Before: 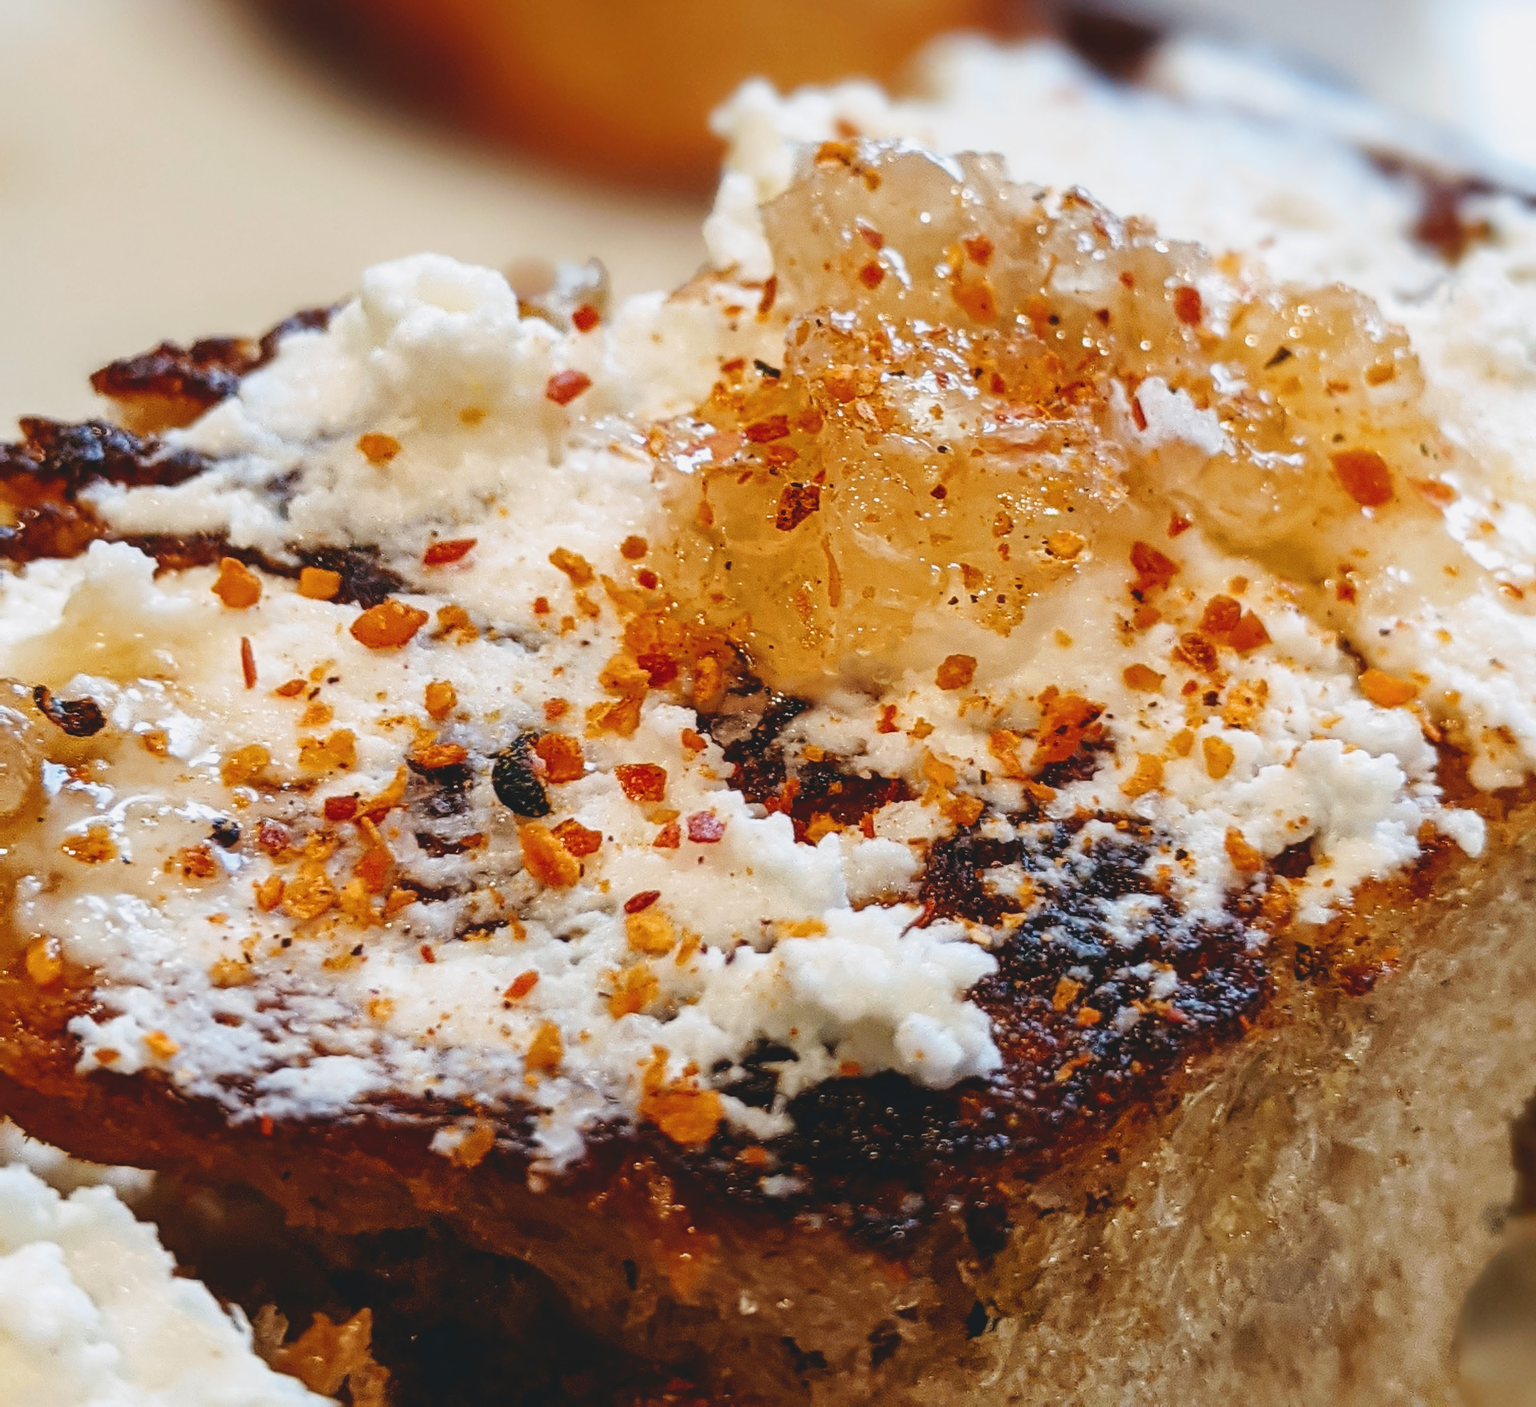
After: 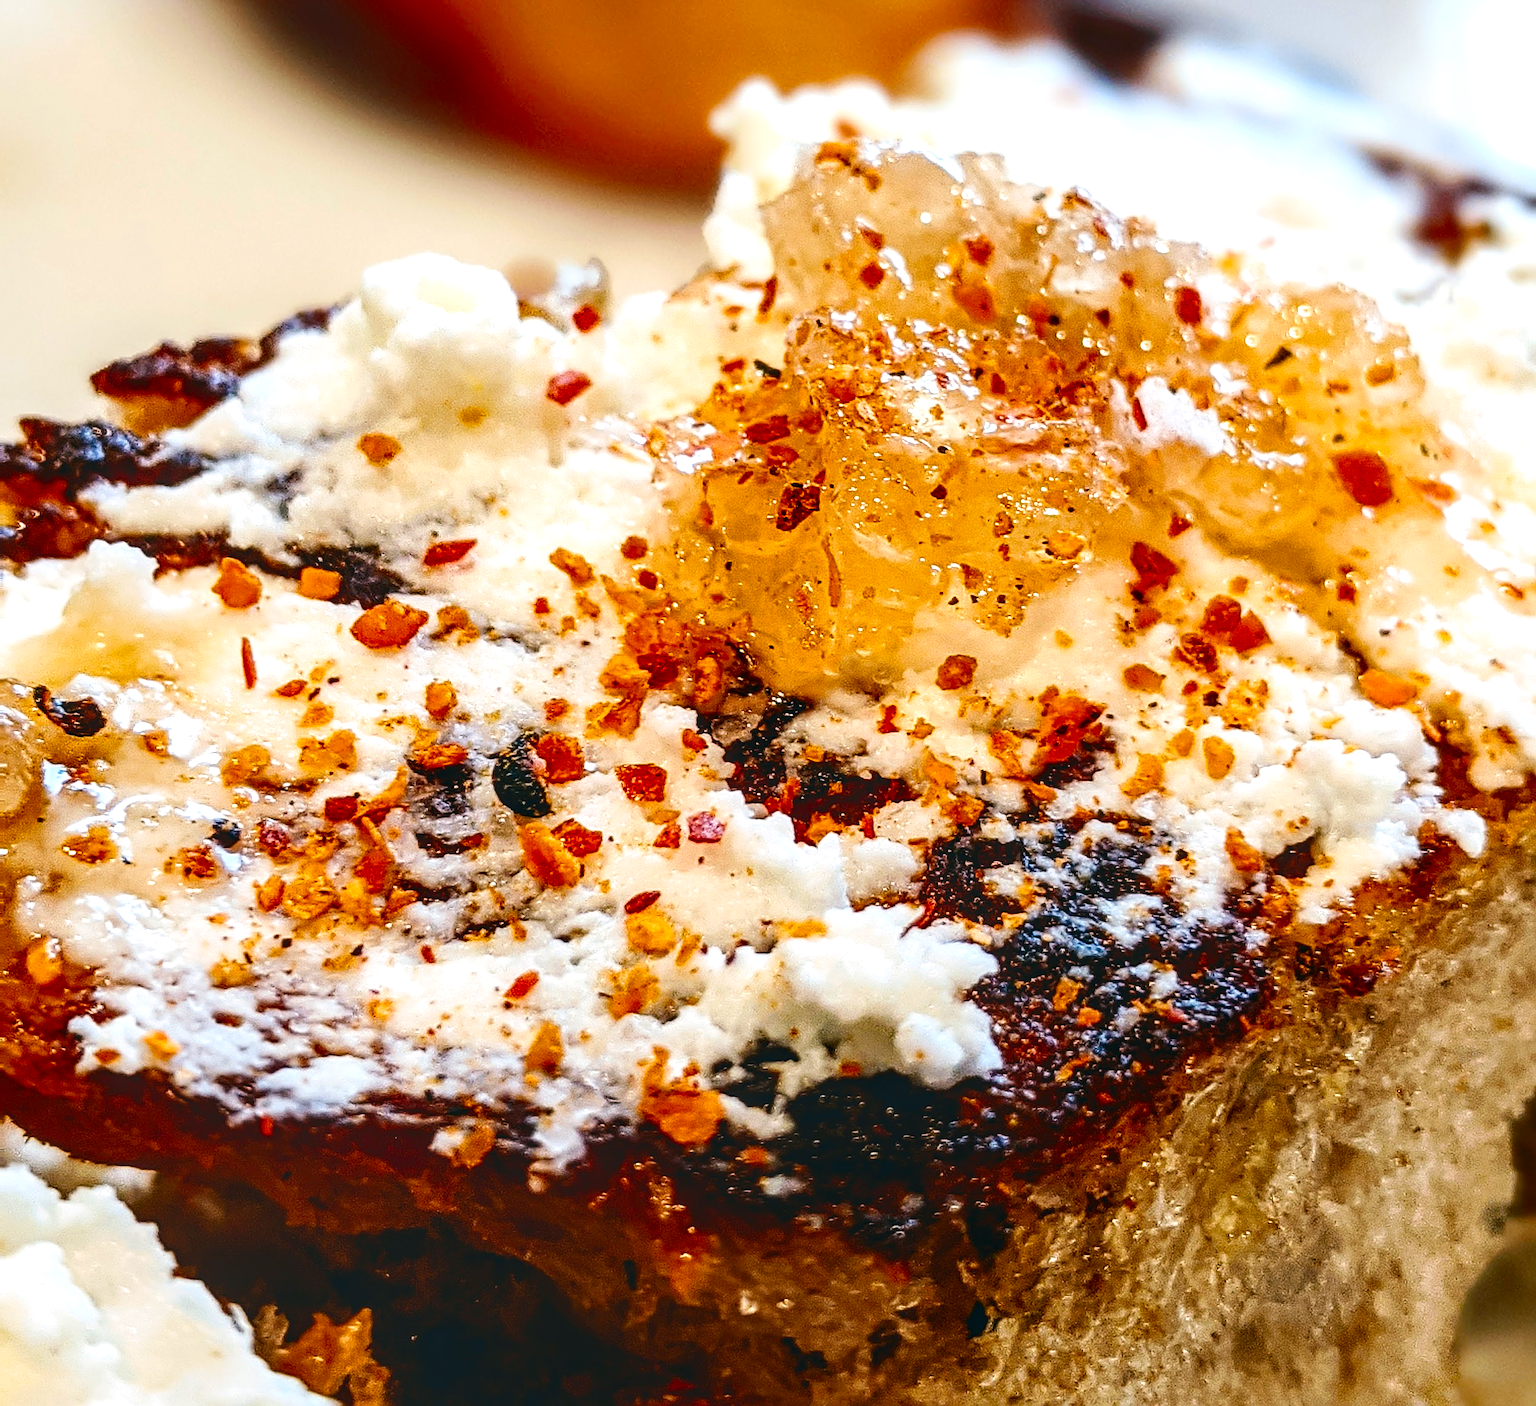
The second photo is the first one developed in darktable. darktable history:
contrast brightness saturation: contrast 0.206, brightness -0.103, saturation 0.21
sharpen: radius 2.213, amount 0.385, threshold 0.04
local contrast: on, module defaults
color balance rgb: shadows lift › chroma 2.547%, shadows lift › hue 191.6°, perceptual saturation grading › global saturation 0.617%, perceptual brilliance grading › global brilliance 9.737%, perceptual brilliance grading › shadows 15.43%, global vibrance 9.197%
